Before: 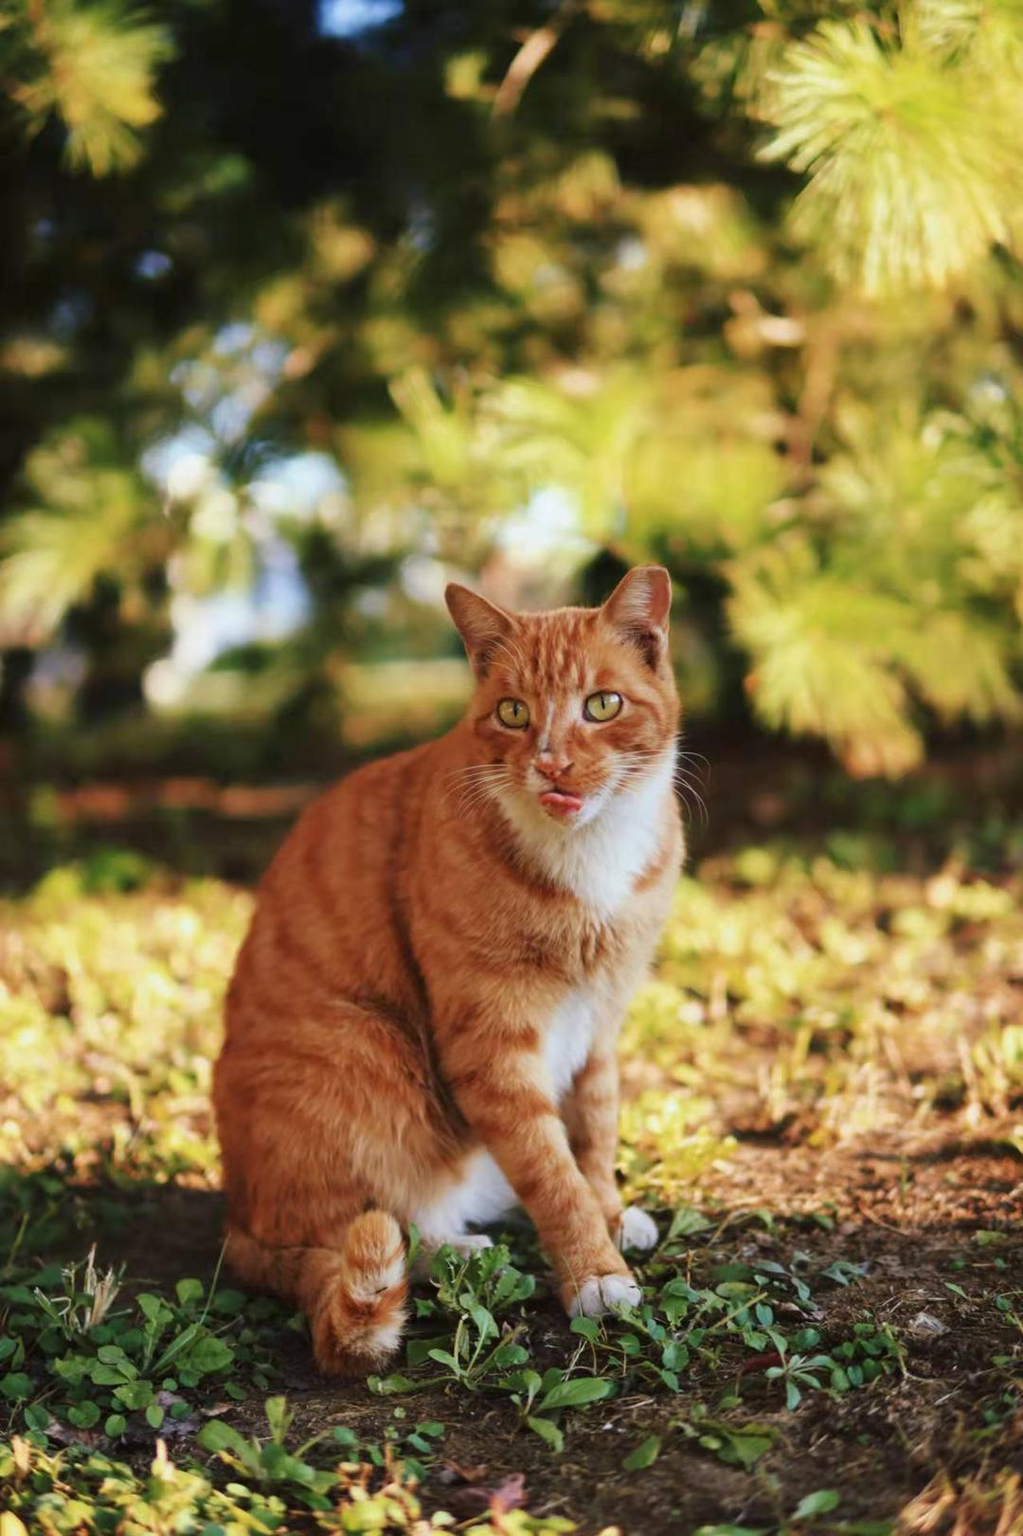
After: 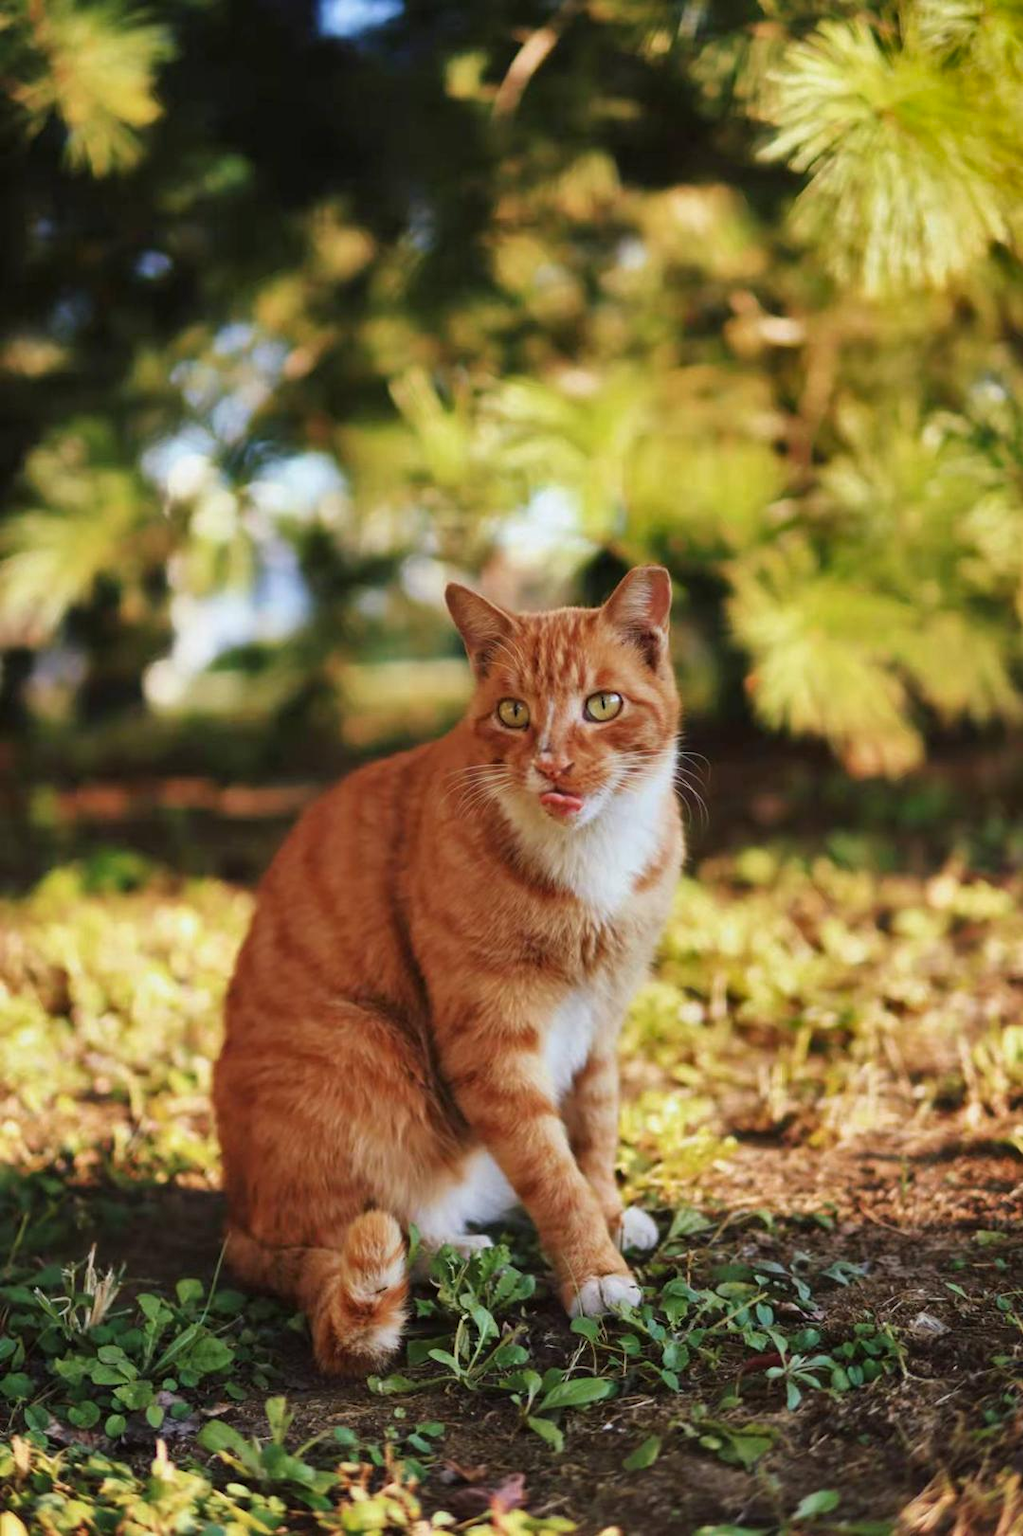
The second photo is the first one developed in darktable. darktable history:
shadows and highlights: shadows 21.03, highlights -82.01, soften with gaussian
